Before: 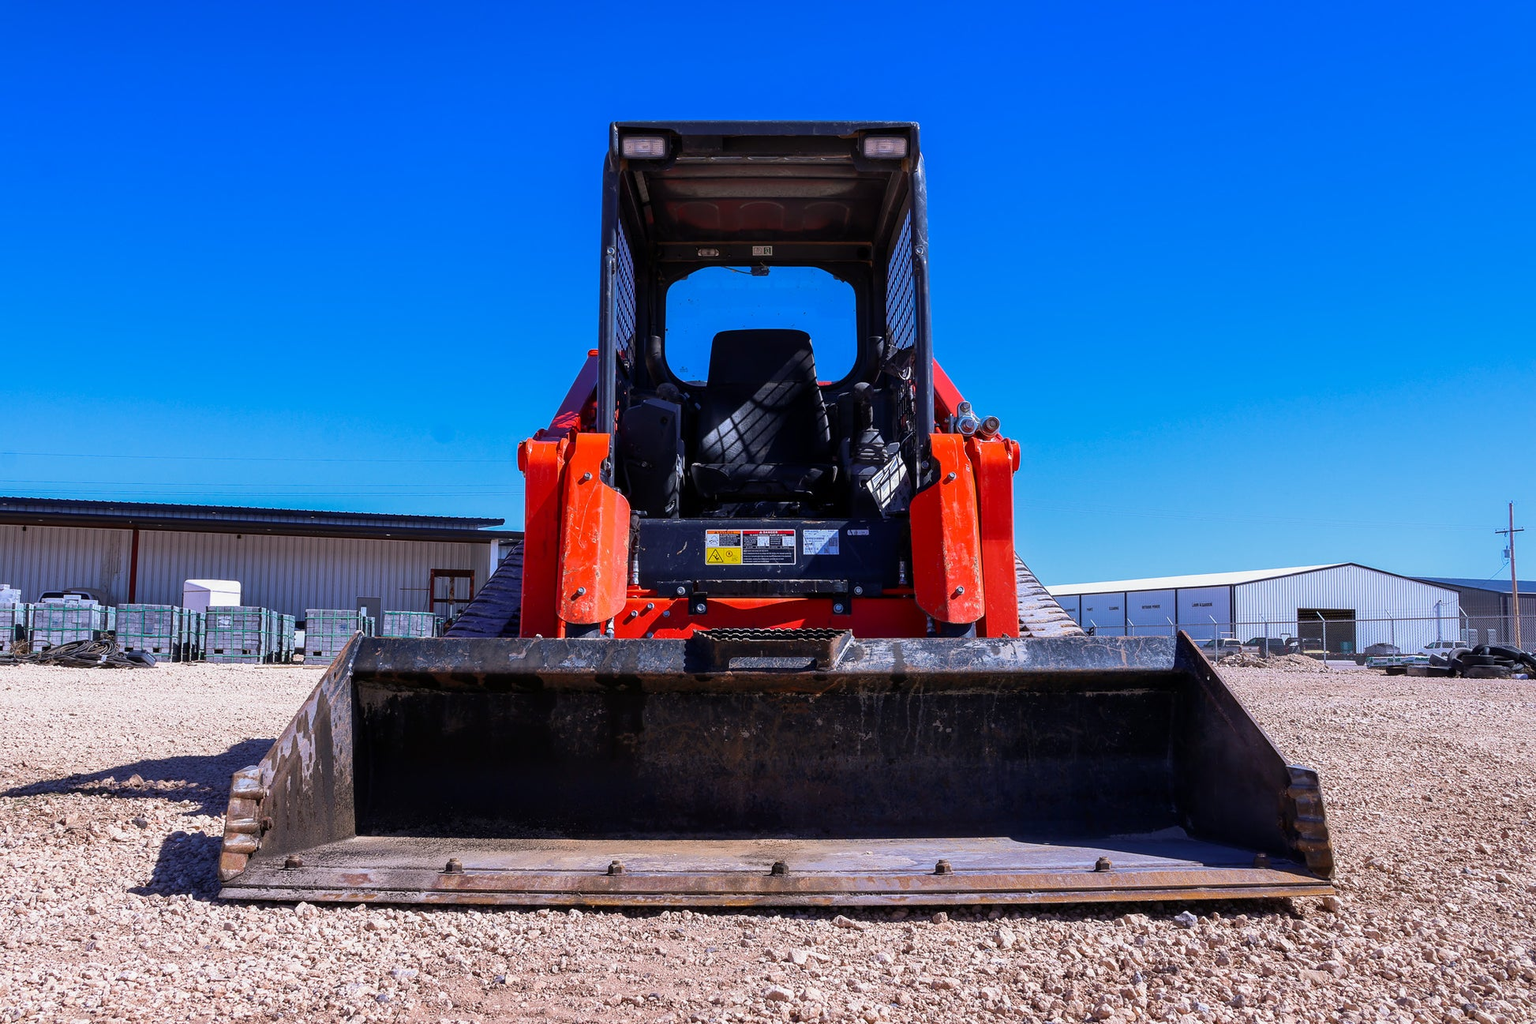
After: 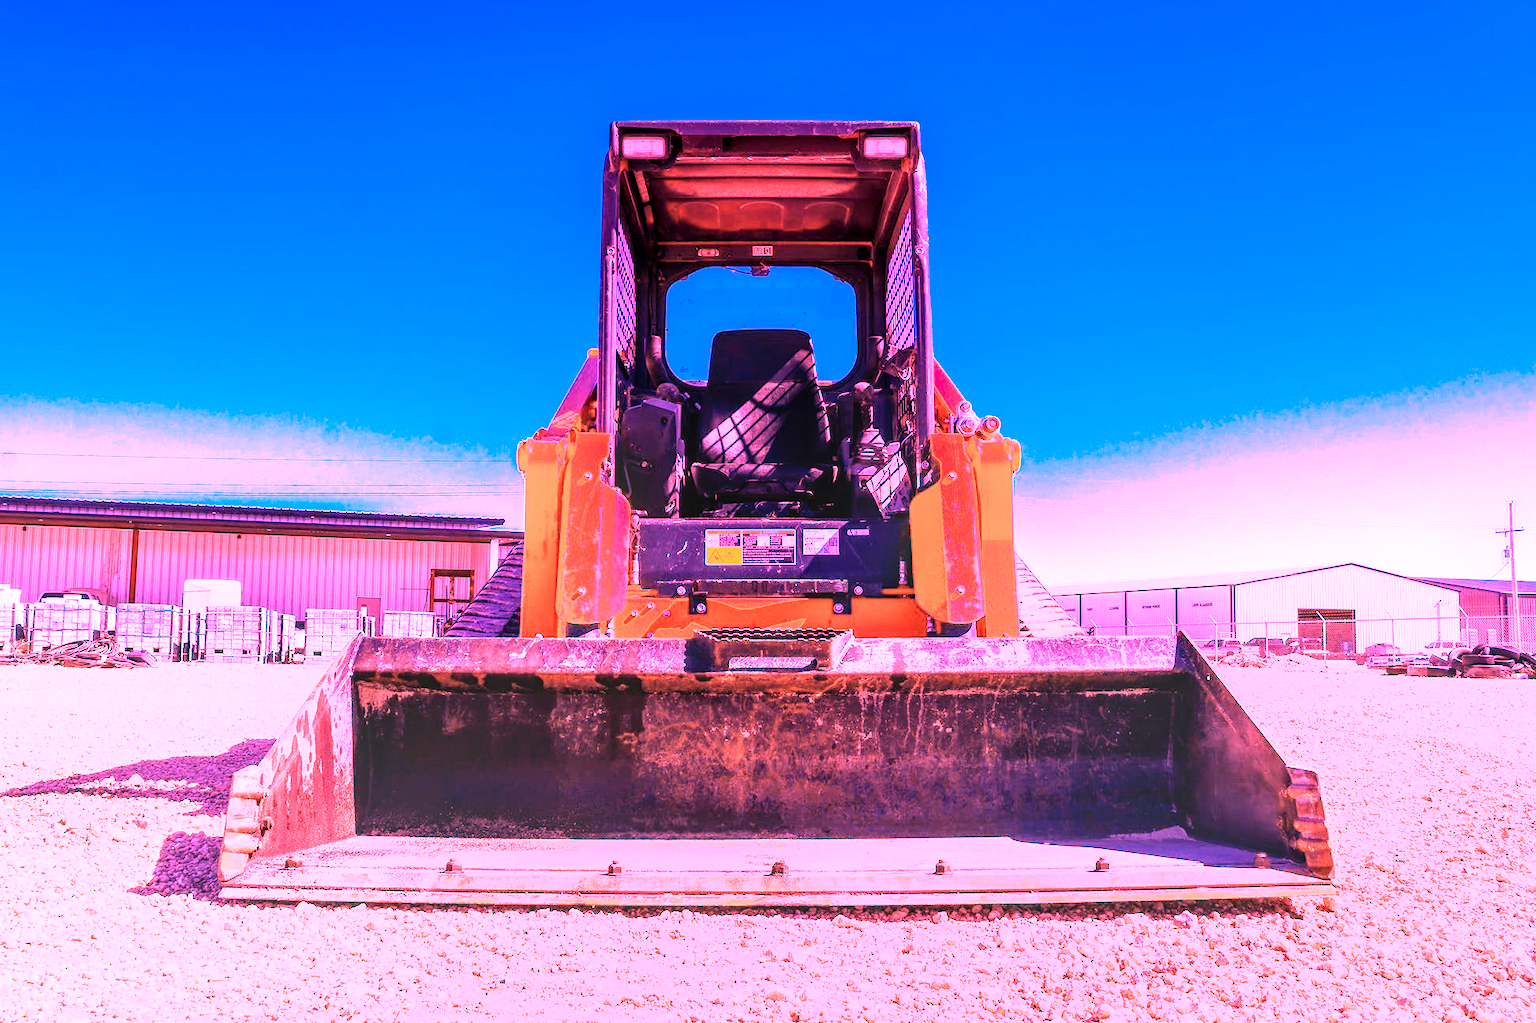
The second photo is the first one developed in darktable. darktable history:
local contrast: detail 140%
color balance rgb: shadows lift › chroma 7.23%, shadows lift › hue 246.48°, highlights gain › chroma 5.38%, highlights gain › hue 196.93°, white fulcrum 1 EV
white balance: red 4.26, blue 1.802
